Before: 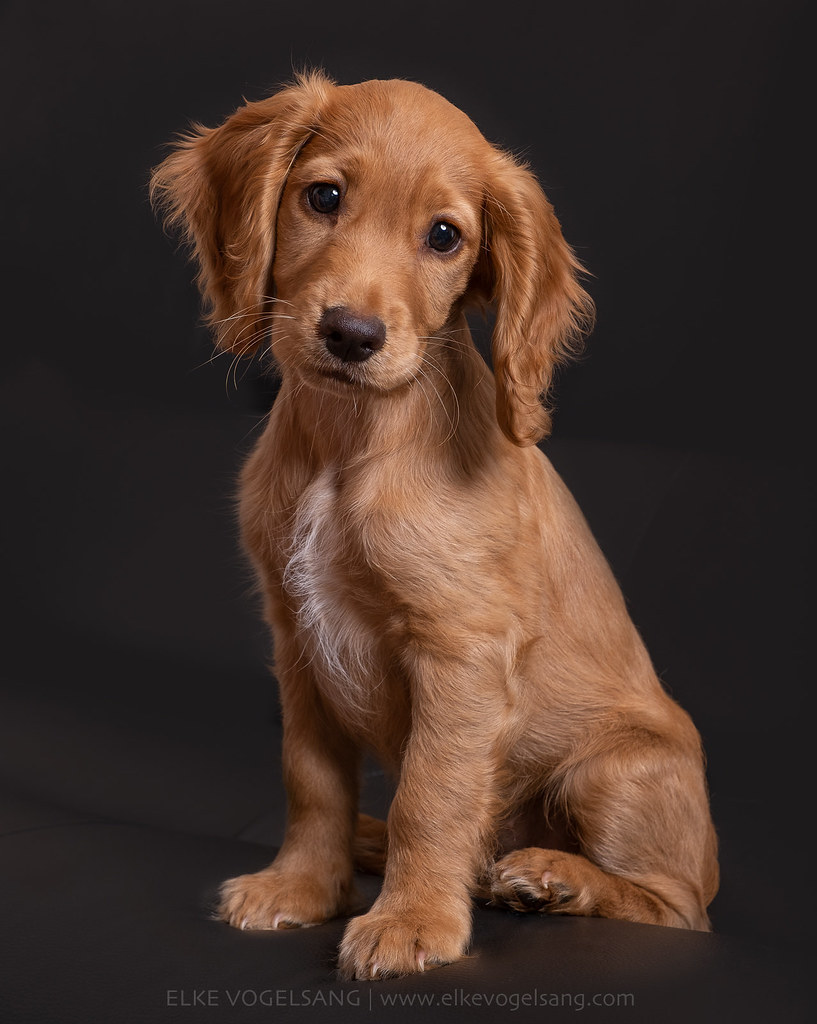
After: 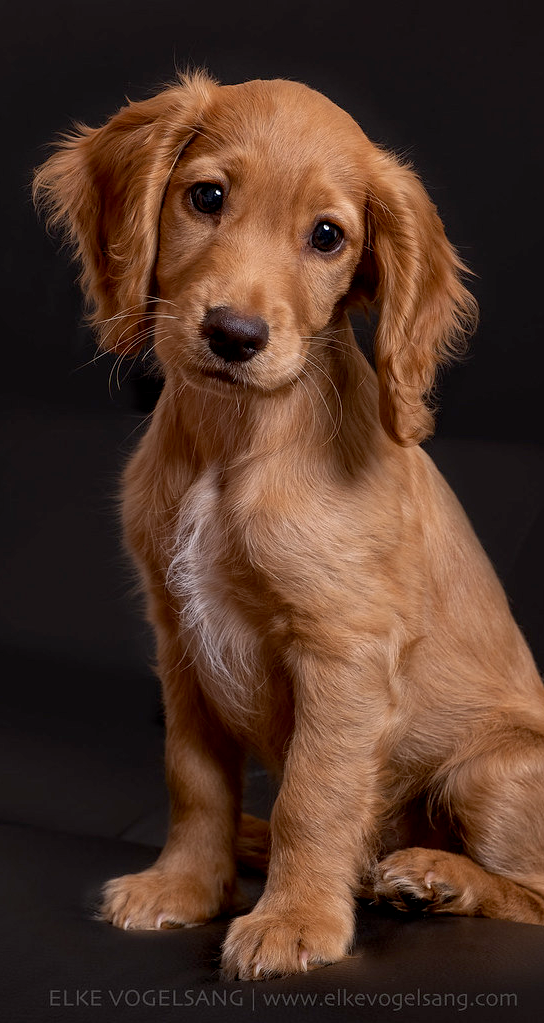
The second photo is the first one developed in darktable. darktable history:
crop and rotate: left 14.436%, right 18.898%
exposure: black level correction 0.007, compensate highlight preservation false
